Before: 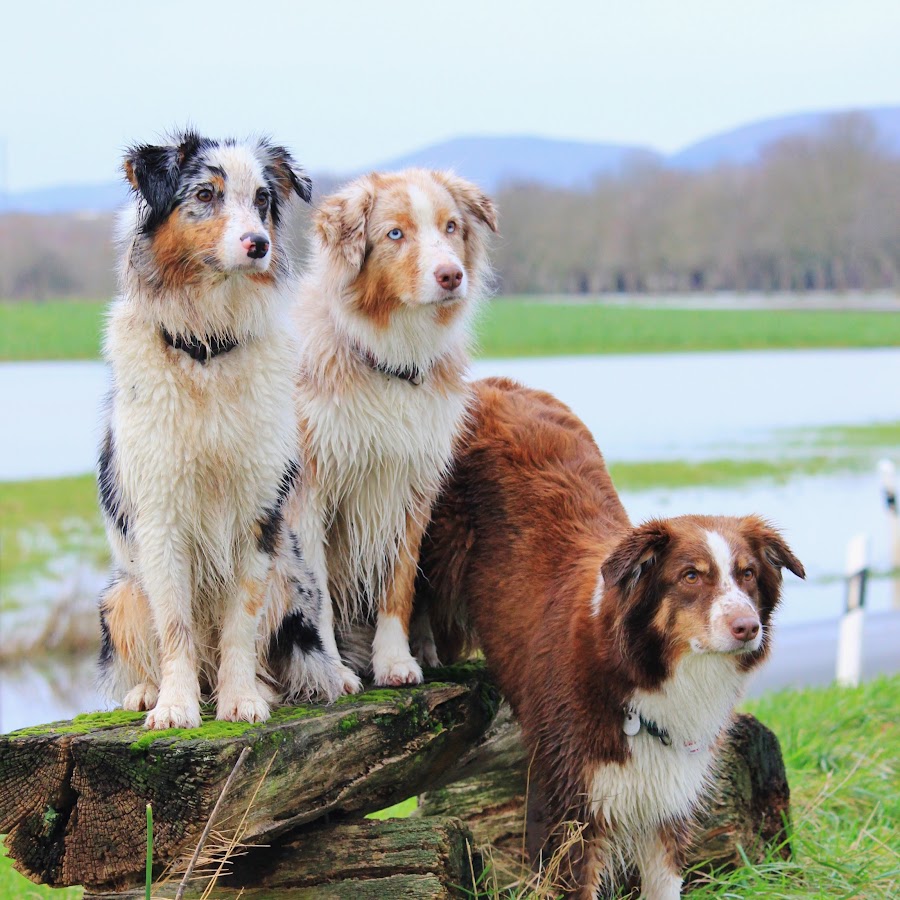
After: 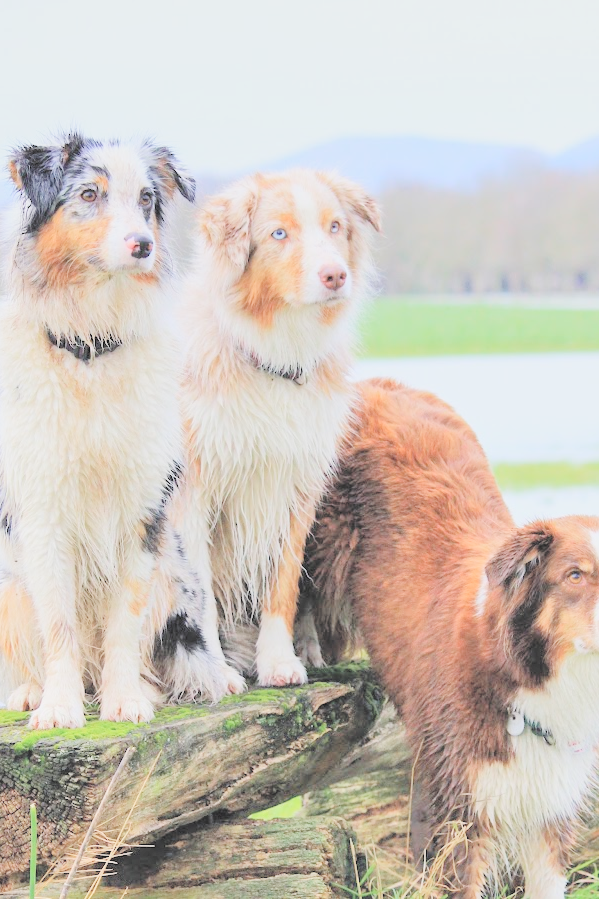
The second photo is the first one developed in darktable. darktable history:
contrast brightness saturation: brightness 0.983
crop and rotate: left 12.911%, right 20.472%
local contrast: highlights 106%, shadows 102%, detail 131%, midtone range 0.2
filmic rgb: black relative exposure -13.12 EV, white relative exposure 4.05 EV, target white luminance 85.133%, hardness 6.28, latitude 41.24%, contrast 0.866, shadows ↔ highlights balance 8.06%, add noise in highlights 0.001, preserve chrominance no, color science v3 (2019), use custom middle-gray values true, contrast in highlights soft
